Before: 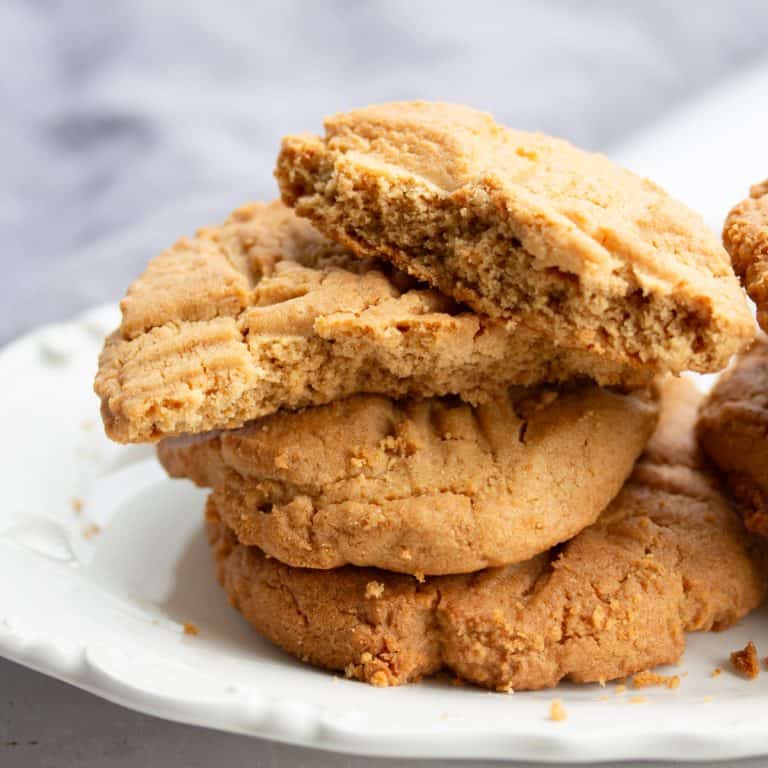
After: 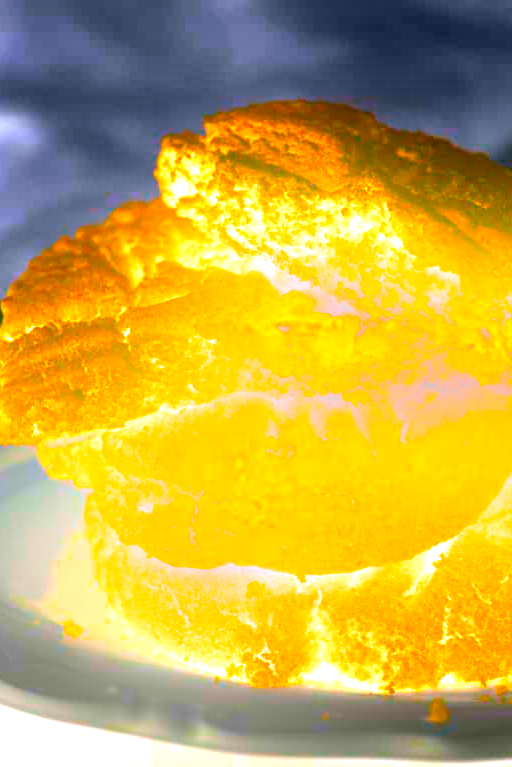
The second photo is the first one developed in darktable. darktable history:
exposure: black level correction 0, exposure 1.5 EV, compensate highlight preservation false
color balance rgb: linear chroma grading › shadows -40%, linear chroma grading › highlights 40%, linear chroma grading › global chroma 45%, linear chroma grading › mid-tones -30%, perceptual saturation grading › global saturation 55%, perceptual saturation grading › highlights -50%, perceptual saturation grading › mid-tones 40%, perceptual saturation grading › shadows 30%, perceptual brilliance grading › global brilliance 20%, perceptual brilliance grading › shadows -40%, global vibrance 35%
crop and rotate: left 15.546%, right 17.787%
bloom: on, module defaults
